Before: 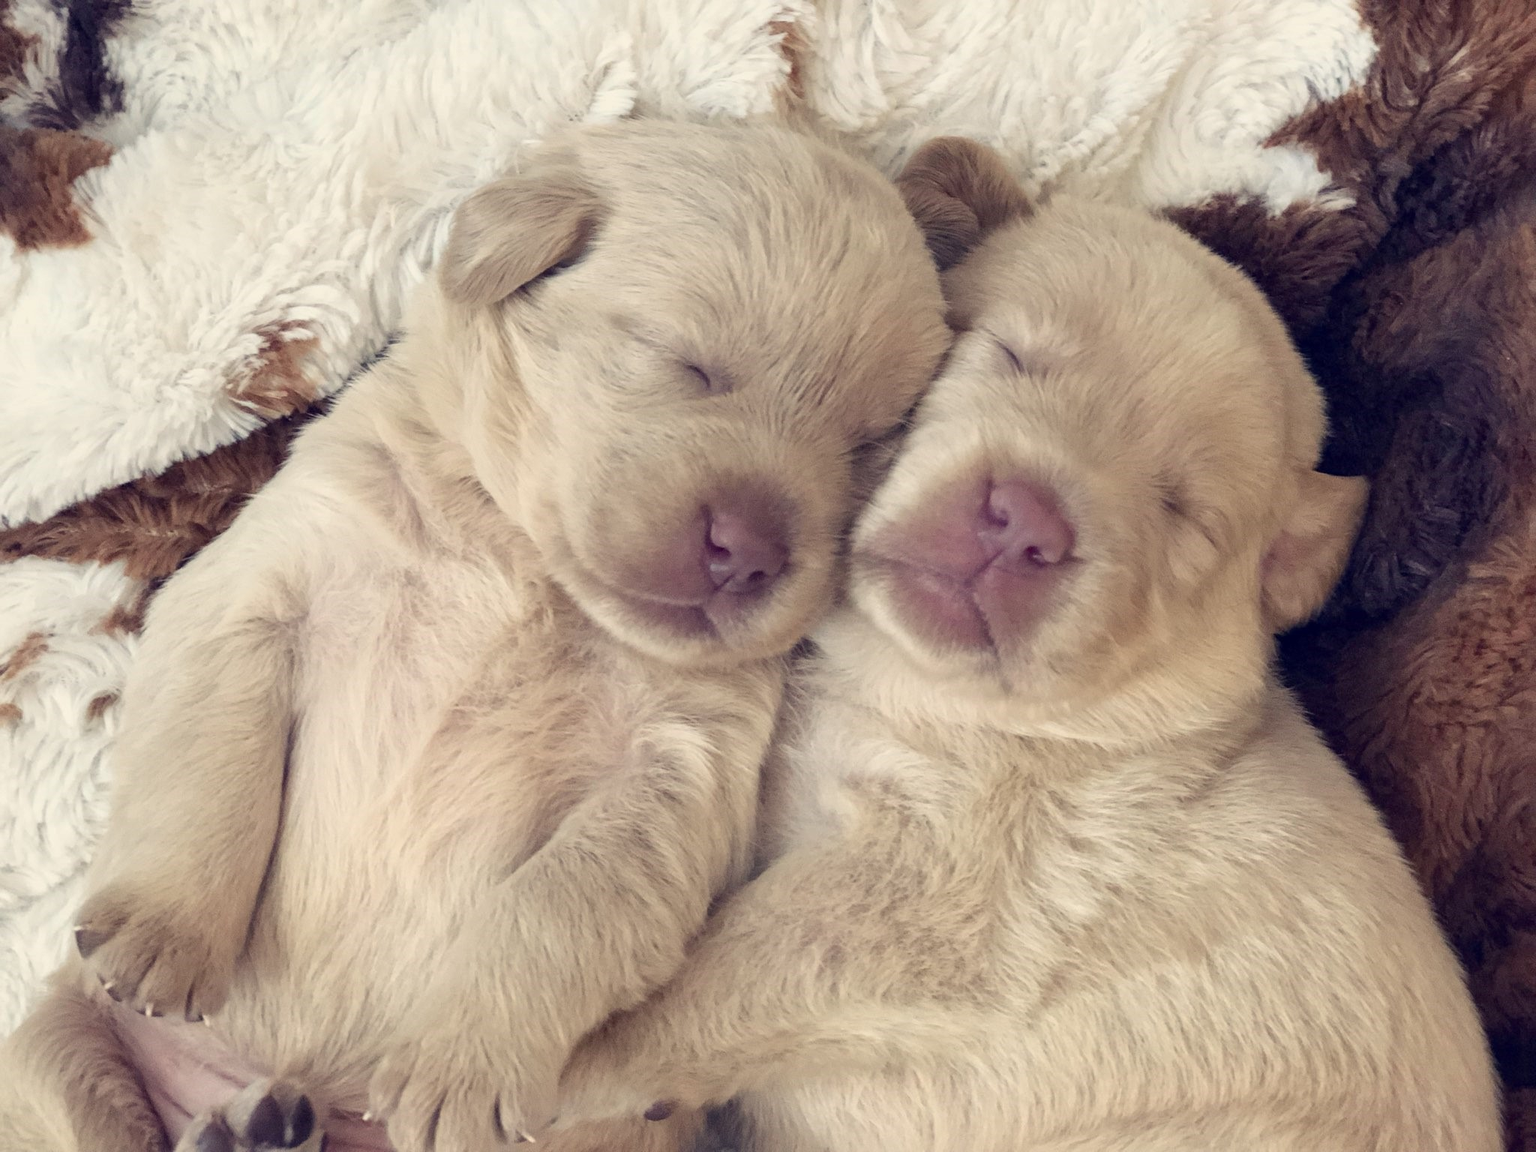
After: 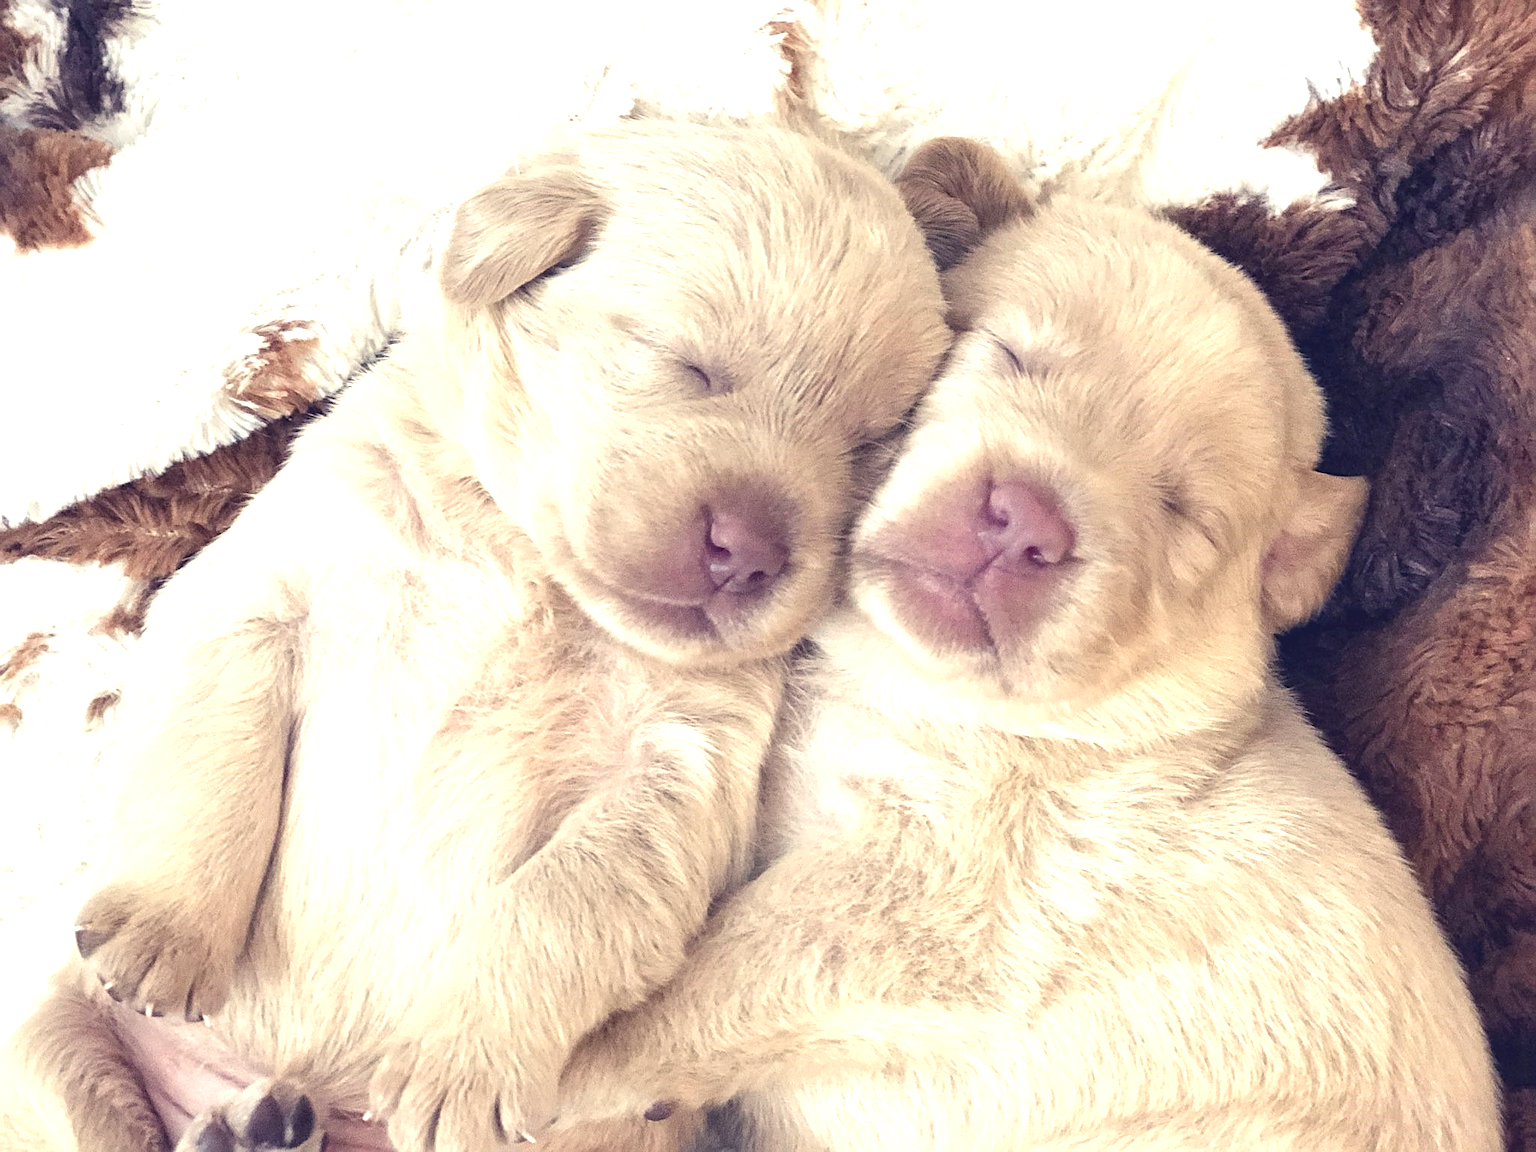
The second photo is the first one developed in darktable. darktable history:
exposure: black level correction -0.005, exposure 1.002 EV, compensate highlight preservation false
sharpen: on, module defaults
local contrast: highlights 100%, shadows 100%, detail 120%, midtone range 0.2
